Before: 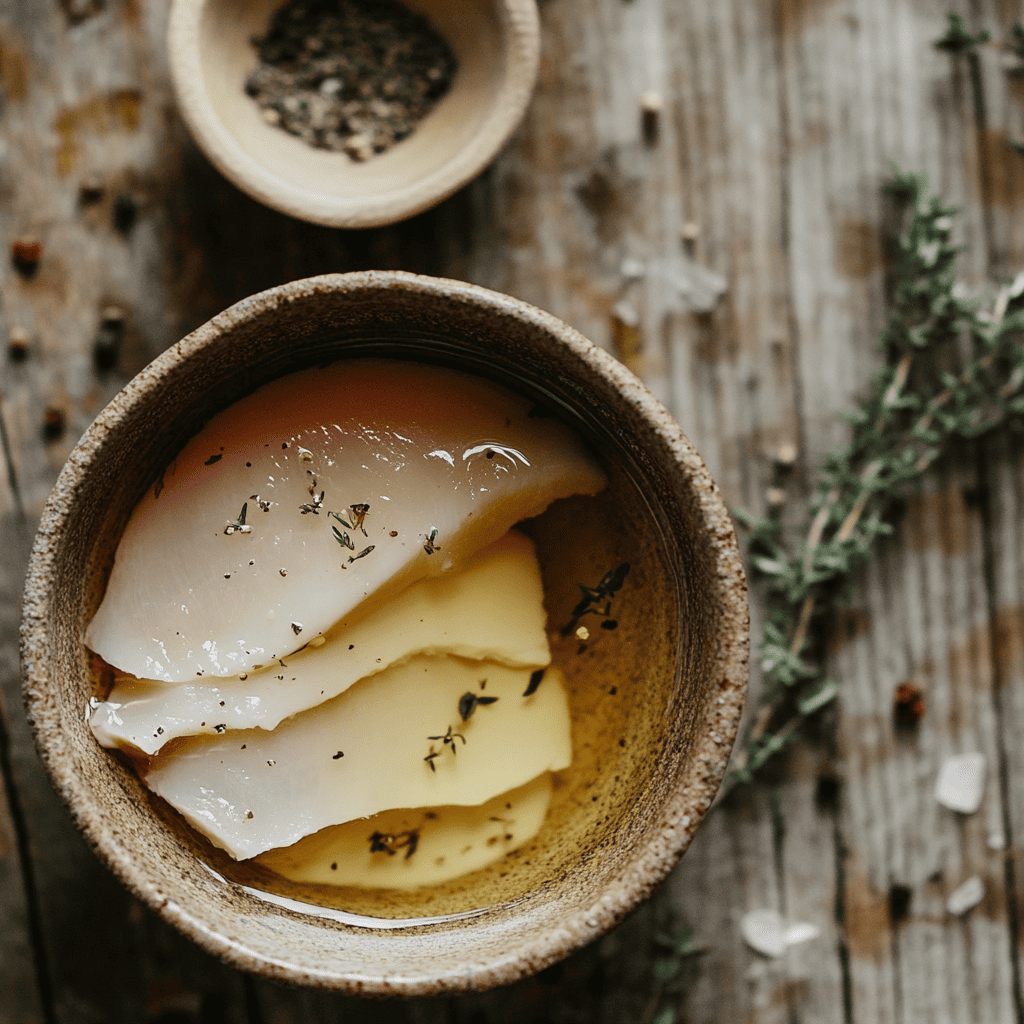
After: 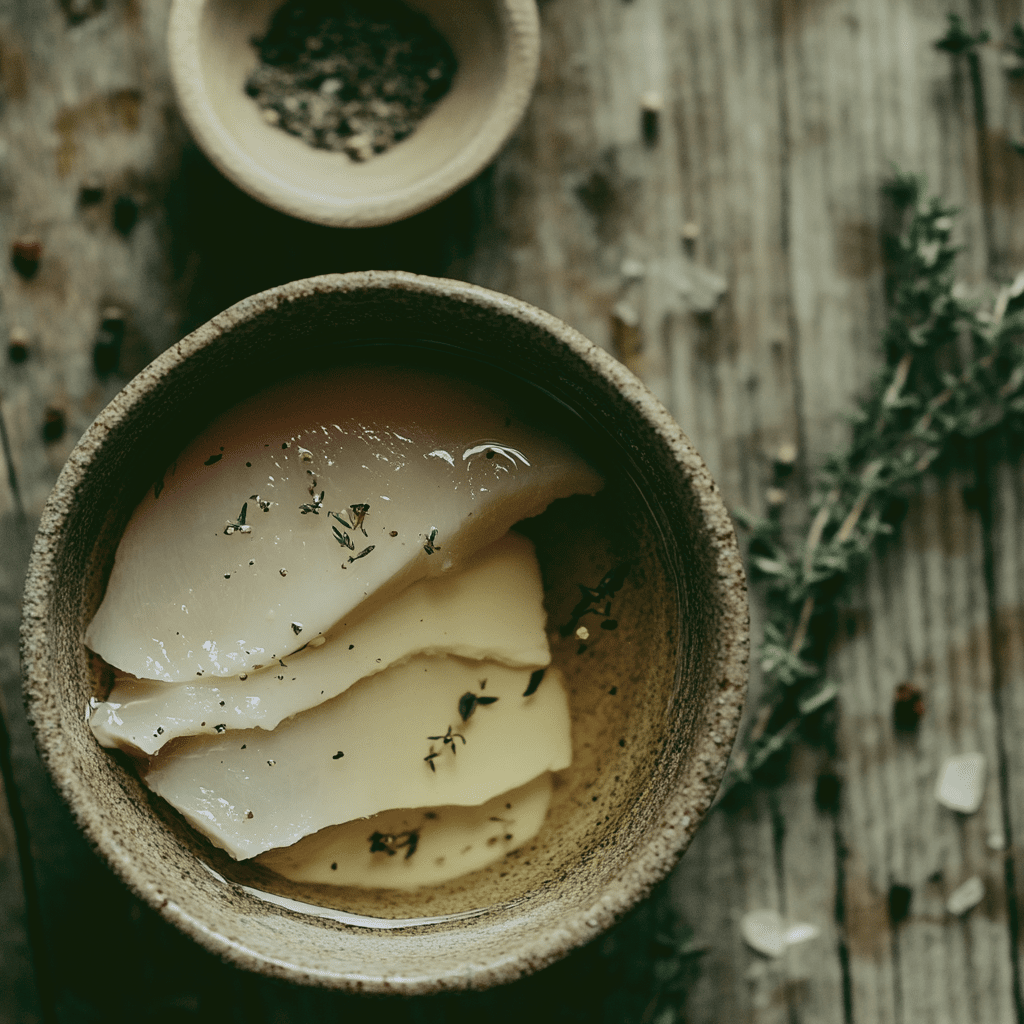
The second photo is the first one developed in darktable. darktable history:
rgb curve: curves: ch0 [(0.123, 0.061) (0.995, 0.887)]; ch1 [(0.06, 0.116) (1, 0.906)]; ch2 [(0, 0) (0.824, 0.69) (1, 1)], mode RGB, independent channels, compensate middle gray true
contrast brightness saturation: contrast 0.1, saturation -0.36
